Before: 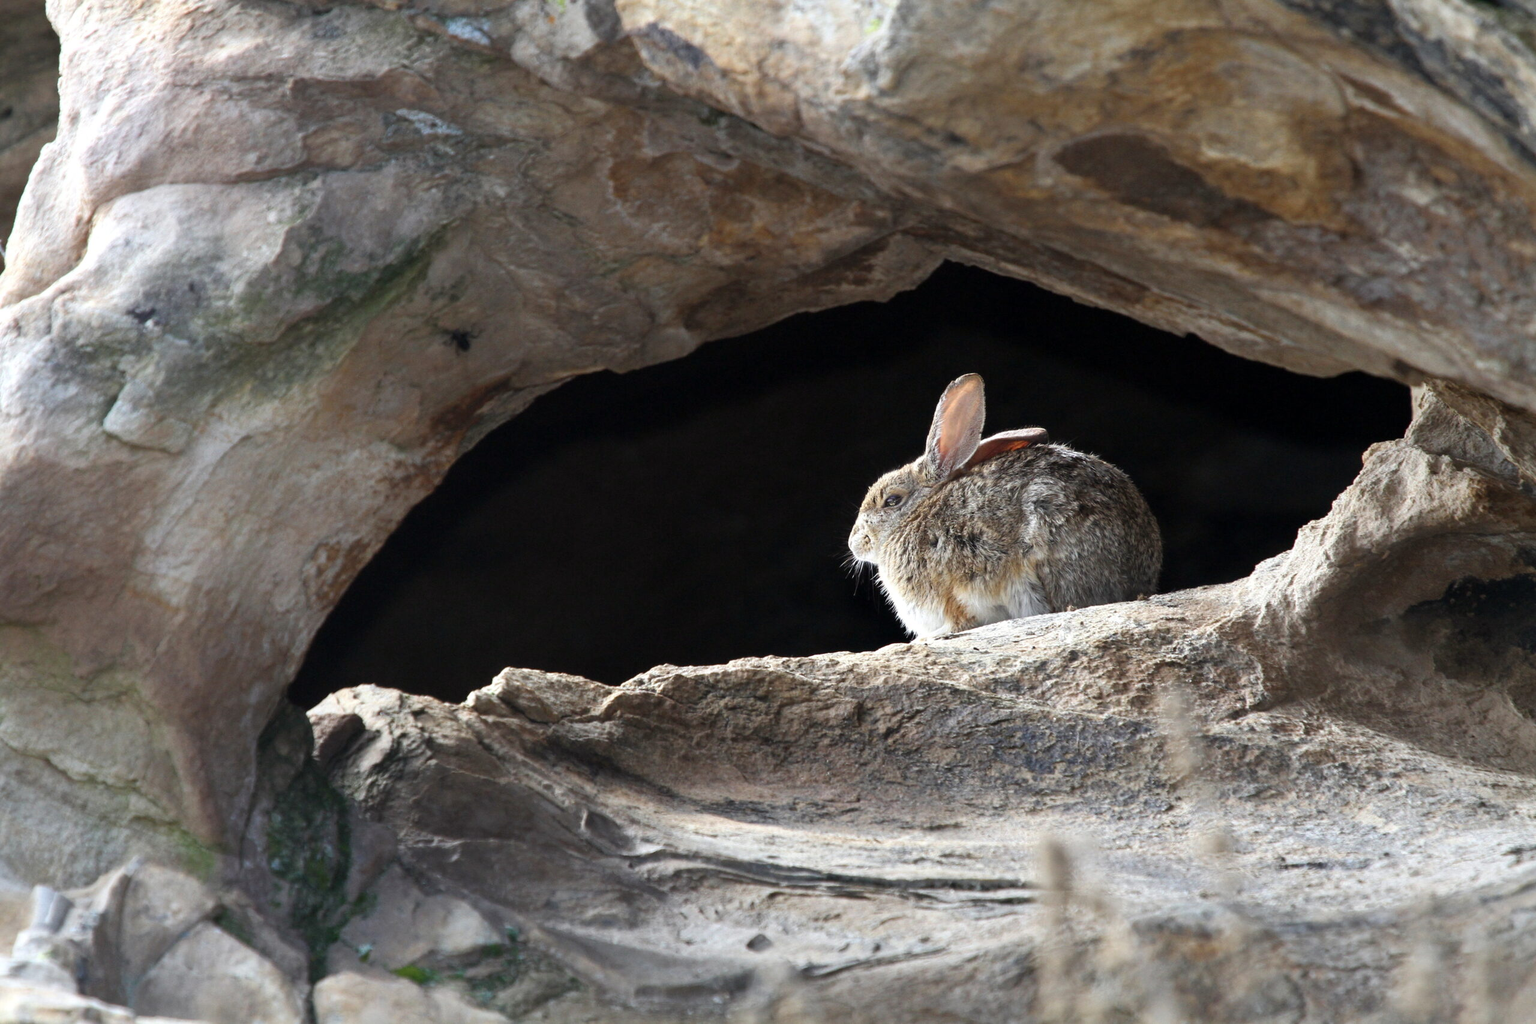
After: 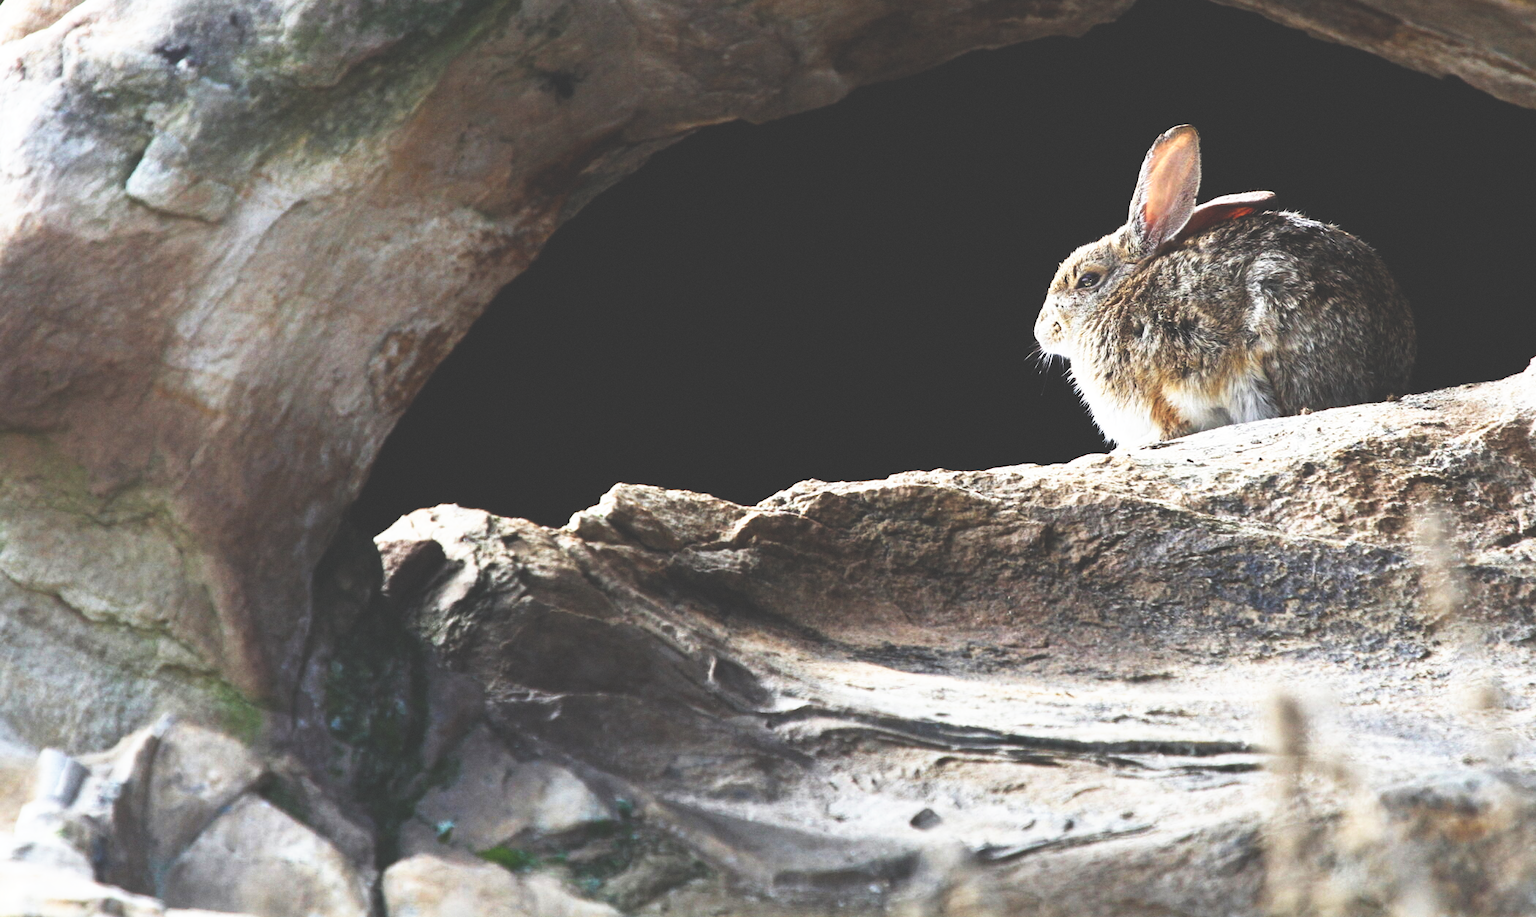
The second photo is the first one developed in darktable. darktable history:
base curve: curves: ch0 [(0, 0.036) (0.007, 0.037) (0.604, 0.887) (1, 1)], preserve colors none
grain: coarseness 0.09 ISO, strength 10%
crop: top 26.531%, right 17.959%
